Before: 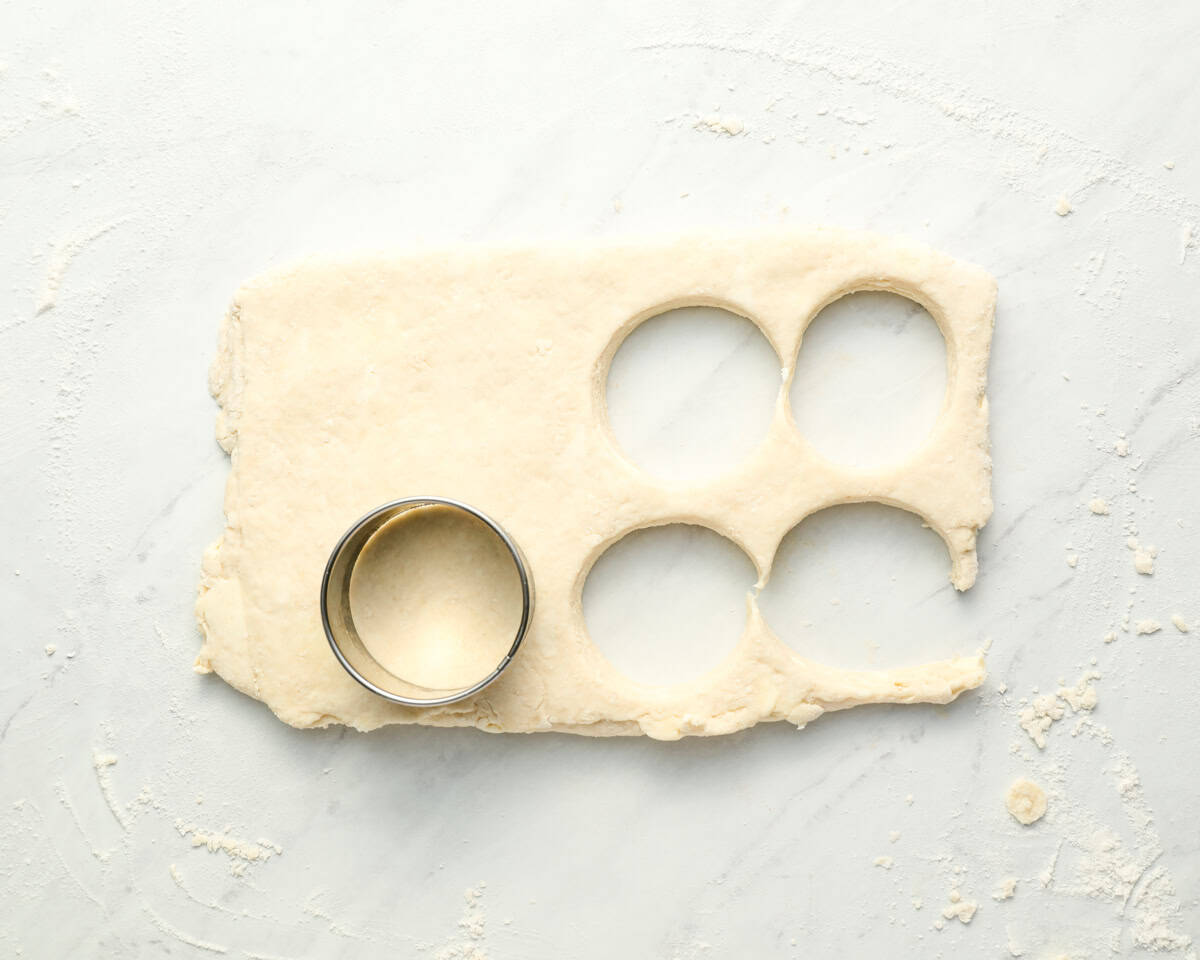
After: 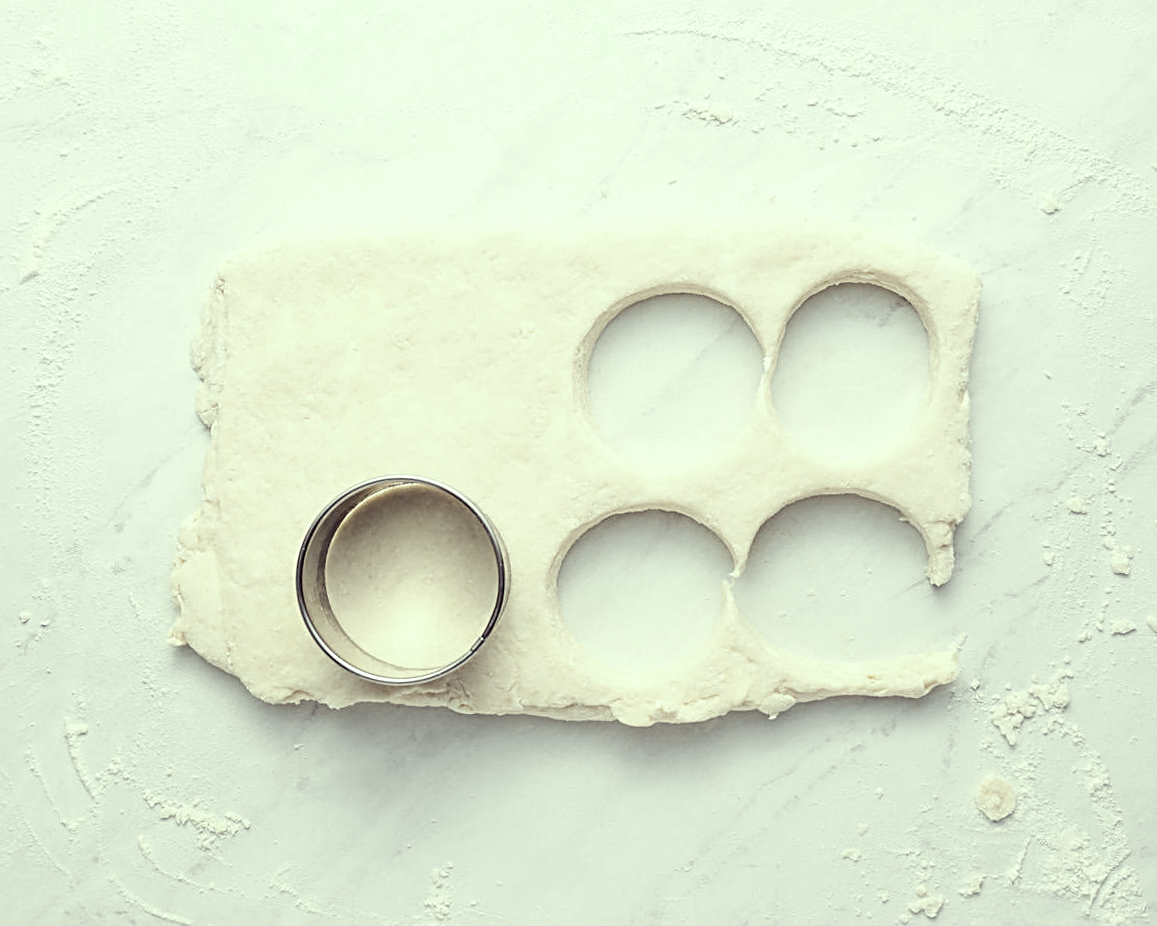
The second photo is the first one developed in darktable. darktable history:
sharpen: radius 2.543, amount 0.636
color correction: highlights a* -20.17, highlights b* 20.27, shadows a* 20.03, shadows b* -20.46, saturation 0.43
crop and rotate: angle -1.69°
